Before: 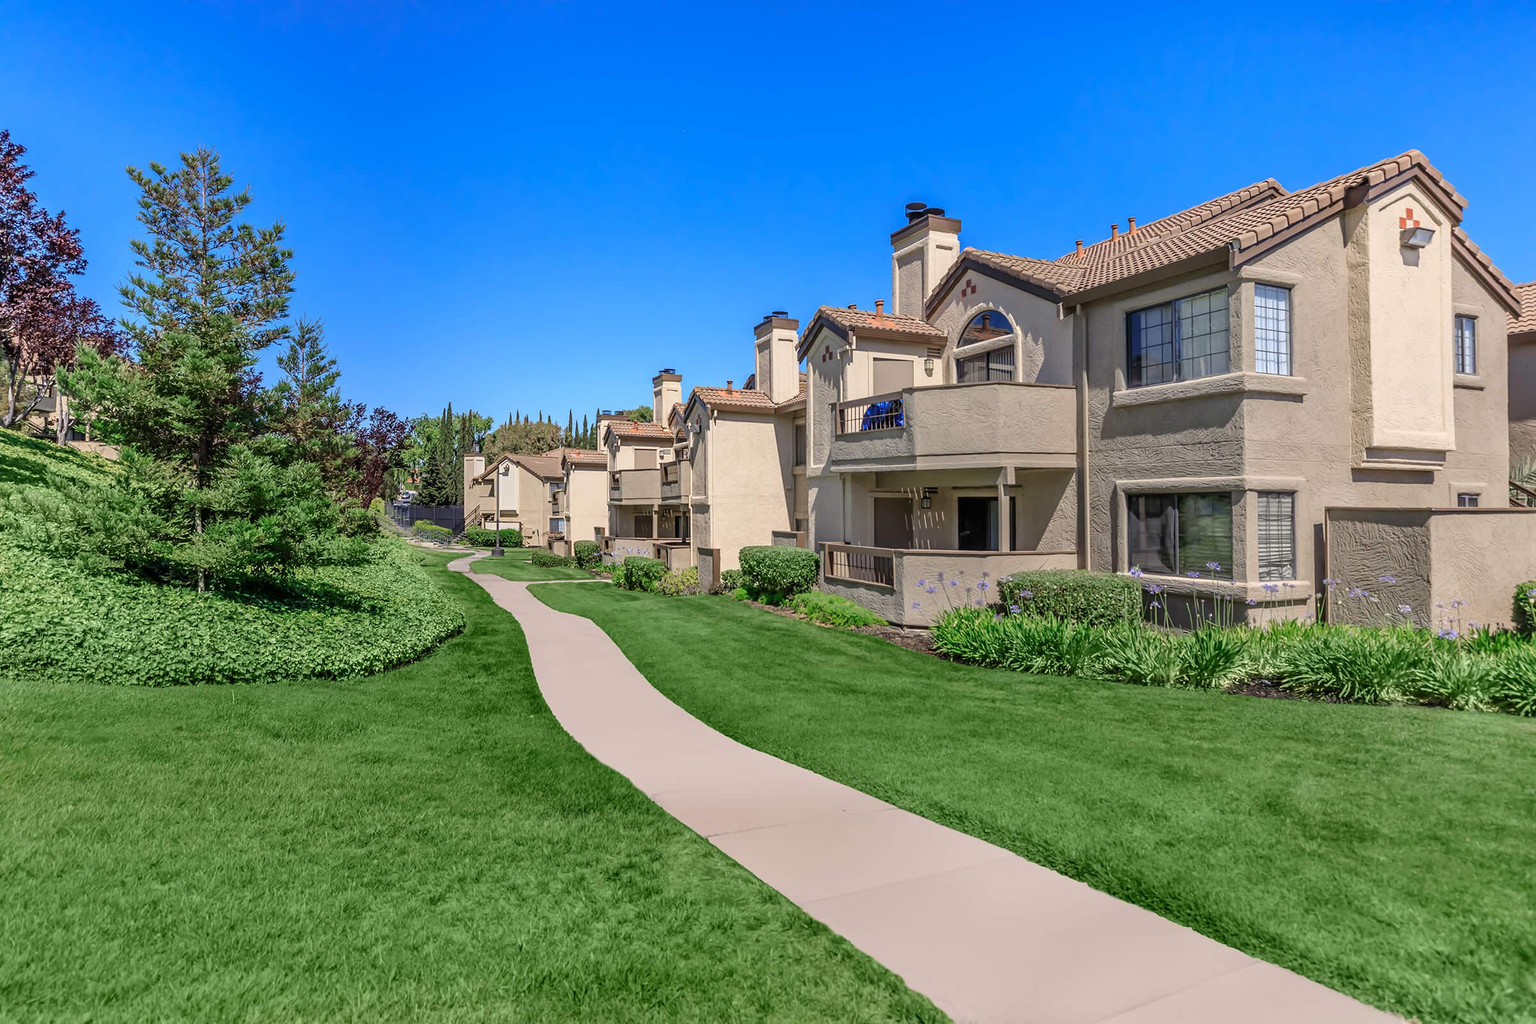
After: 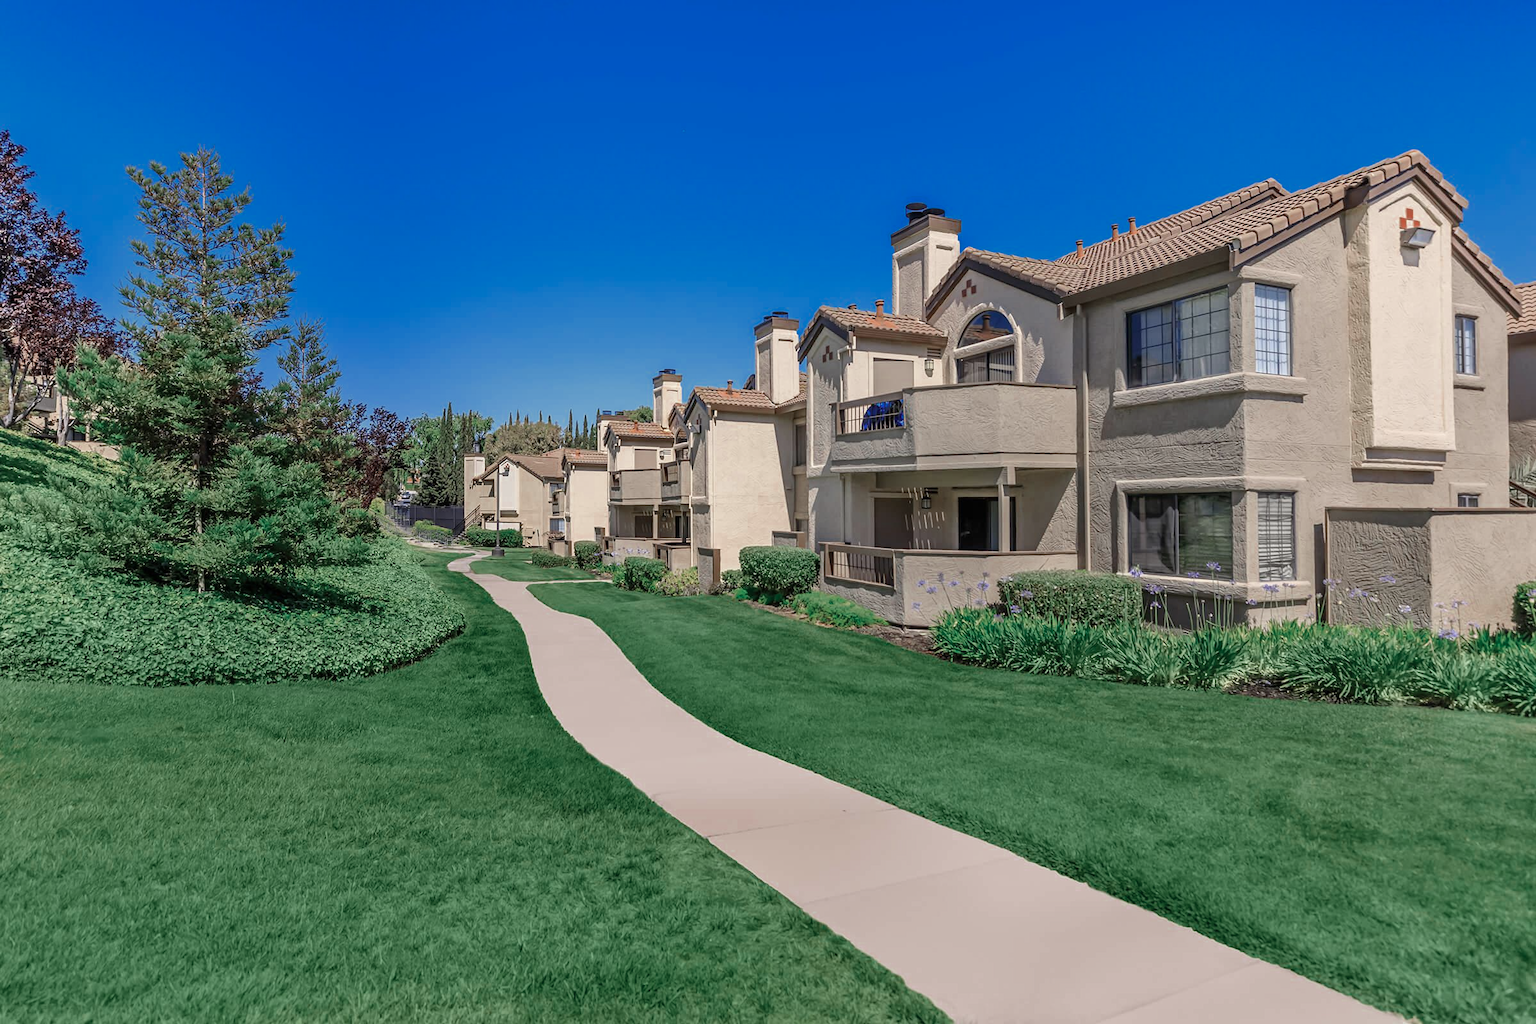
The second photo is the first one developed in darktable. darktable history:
color zones: curves: ch0 [(0, 0.5) (0.125, 0.4) (0.25, 0.5) (0.375, 0.4) (0.5, 0.4) (0.625, 0.35) (0.75, 0.35) (0.875, 0.5)]; ch1 [(0, 0.35) (0.125, 0.45) (0.25, 0.35) (0.375, 0.35) (0.5, 0.35) (0.625, 0.35) (0.75, 0.45) (0.875, 0.35)]; ch2 [(0, 0.6) (0.125, 0.5) (0.25, 0.5) (0.375, 0.6) (0.5, 0.6) (0.625, 0.5) (0.75, 0.5) (0.875, 0.5)]
